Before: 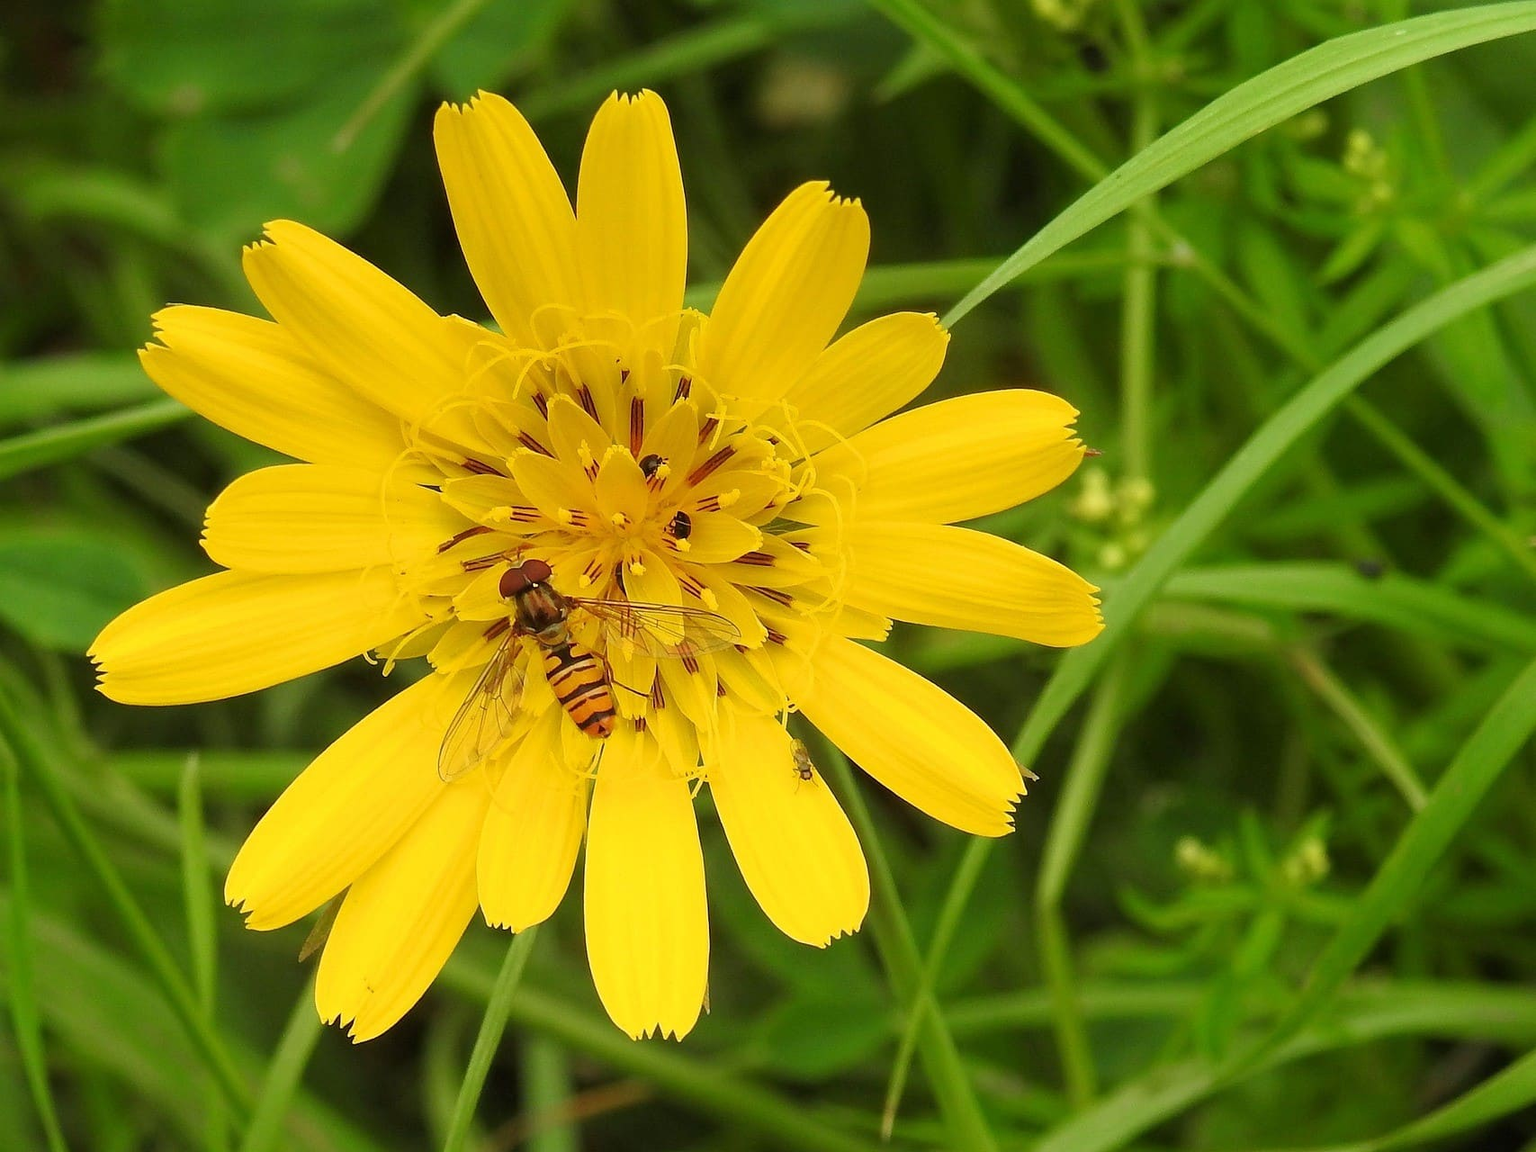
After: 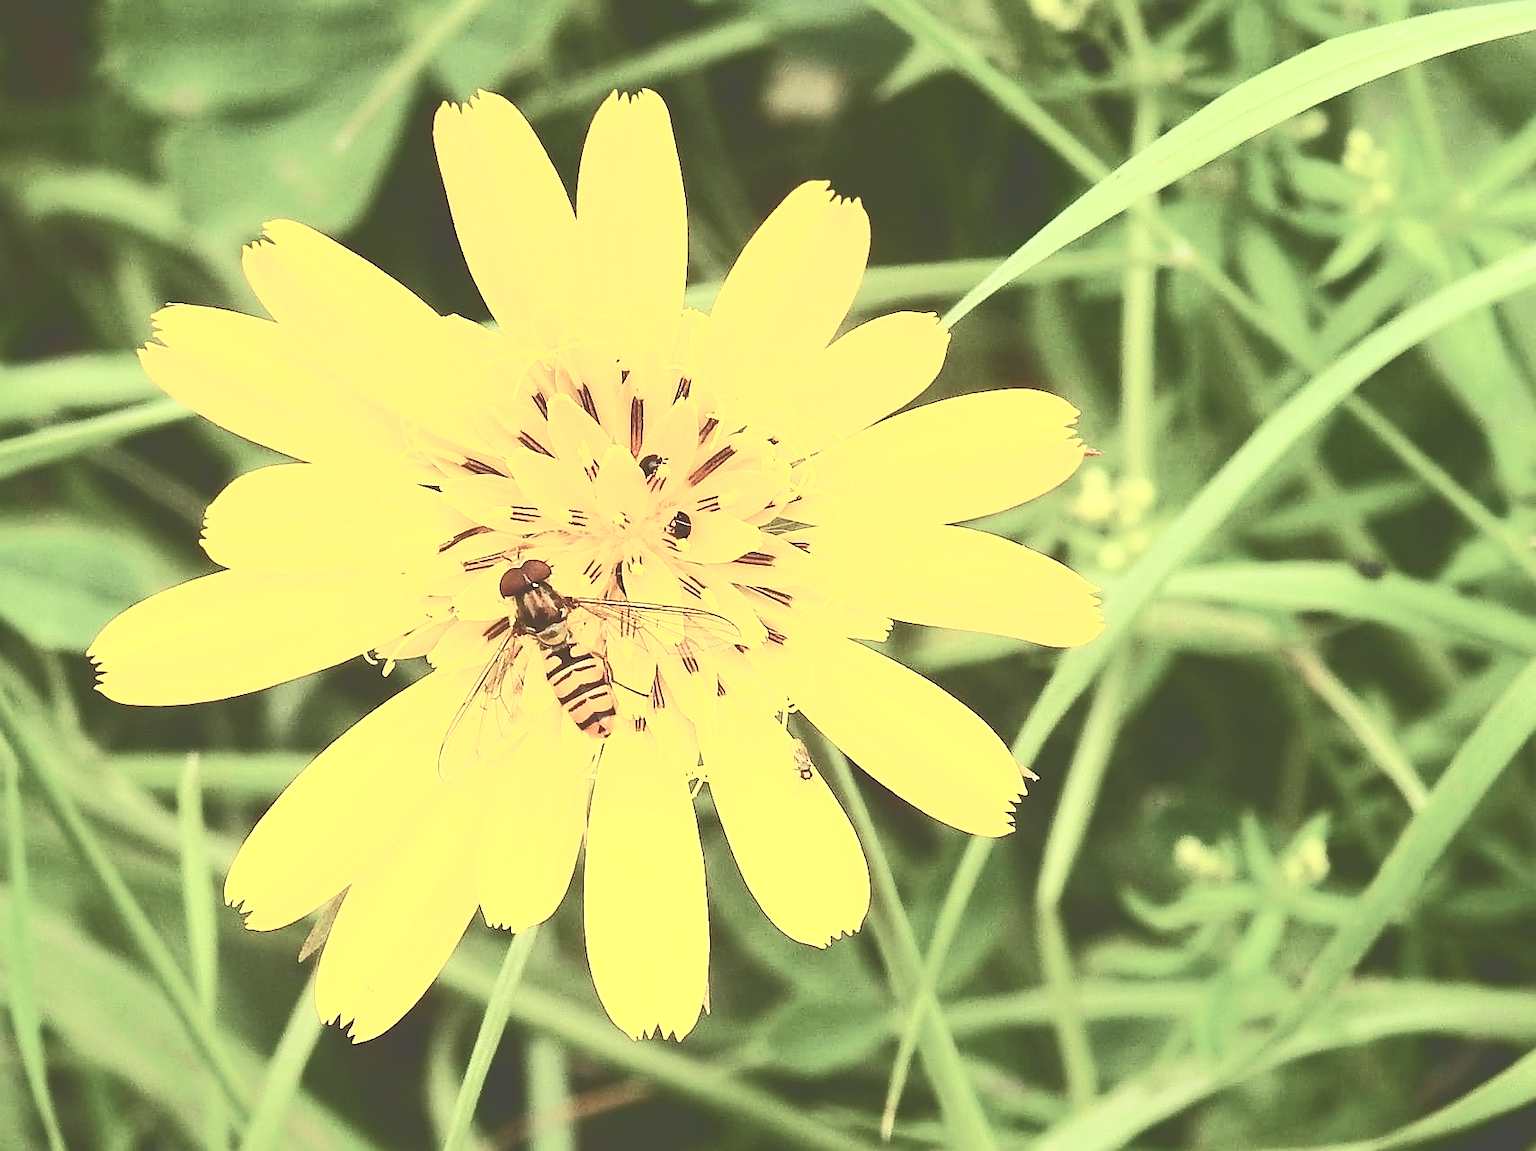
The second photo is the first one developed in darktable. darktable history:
contrast brightness saturation: contrast 0.565, brightness 0.572, saturation -0.343
sharpen: on, module defaults
tone curve: curves: ch0 [(0, 0) (0.003, 0.284) (0.011, 0.284) (0.025, 0.288) (0.044, 0.29) (0.069, 0.292) (0.1, 0.296) (0.136, 0.298) (0.177, 0.305) (0.224, 0.312) (0.277, 0.327) (0.335, 0.362) (0.399, 0.407) (0.468, 0.464) (0.543, 0.537) (0.623, 0.62) (0.709, 0.71) (0.801, 0.79) (0.898, 0.862) (1, 1)], color space Lab, independent channels, preserve colors none
exposure: black level correction 0, exposure 0.5 EV, compensate highlight preservation false
